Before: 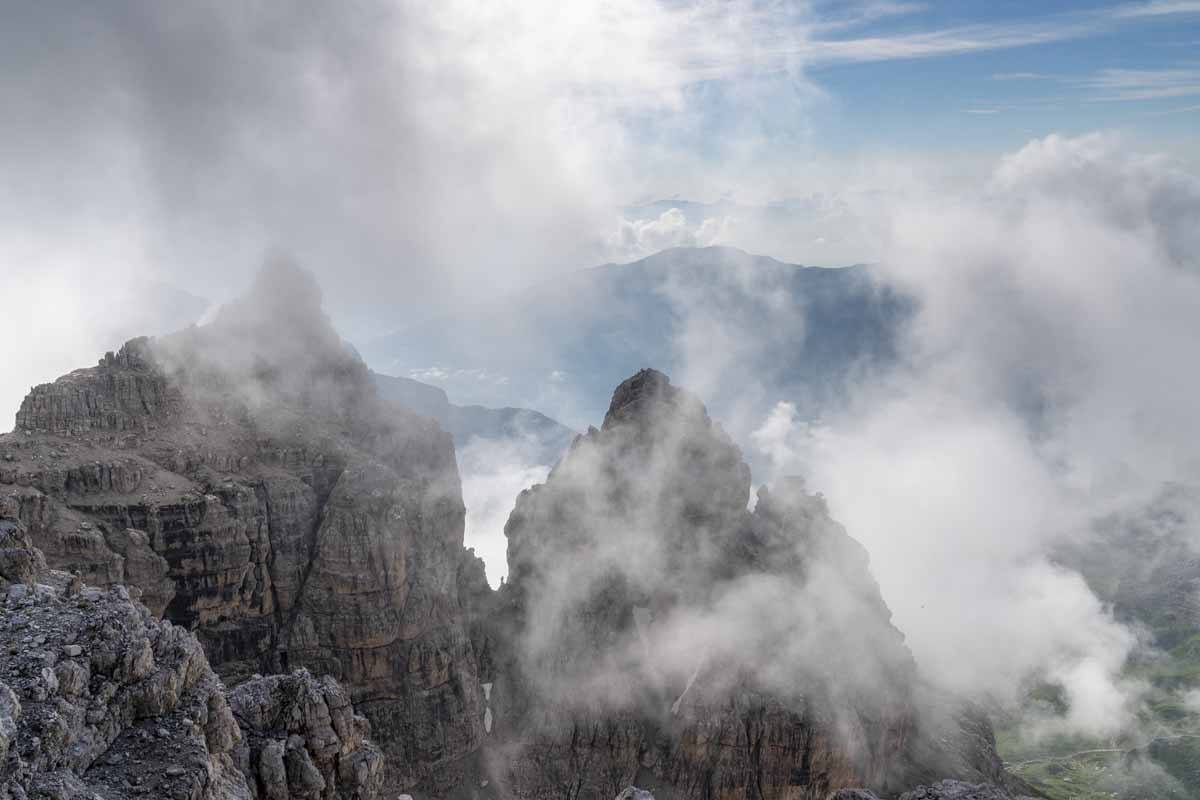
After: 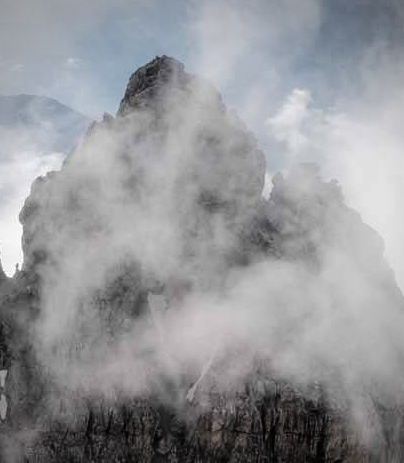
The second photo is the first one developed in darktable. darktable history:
tone equalizer: -7 EV 0.157 EV, -6 EV 0.64 EV, -5 EV 1.17 EV, -4 EV 1.34 EV, -3 EV 1.15 EV, -2 EV 0.6 EV, -1 EV 0.161 EV, edges refinement/feathering 500, mask exposure compensation -1.57 EV, preserve details no
levels: black 0.106%, levels [0, 0.618, 1]
crop: left 40.432%, top 39.156%, right 25.867%, bottom 2.951%
contrast brightness saturation: contrast 0.013, saturation -0.064
vignetting: fall-off radius 63.81%, center (0, 0.009)
